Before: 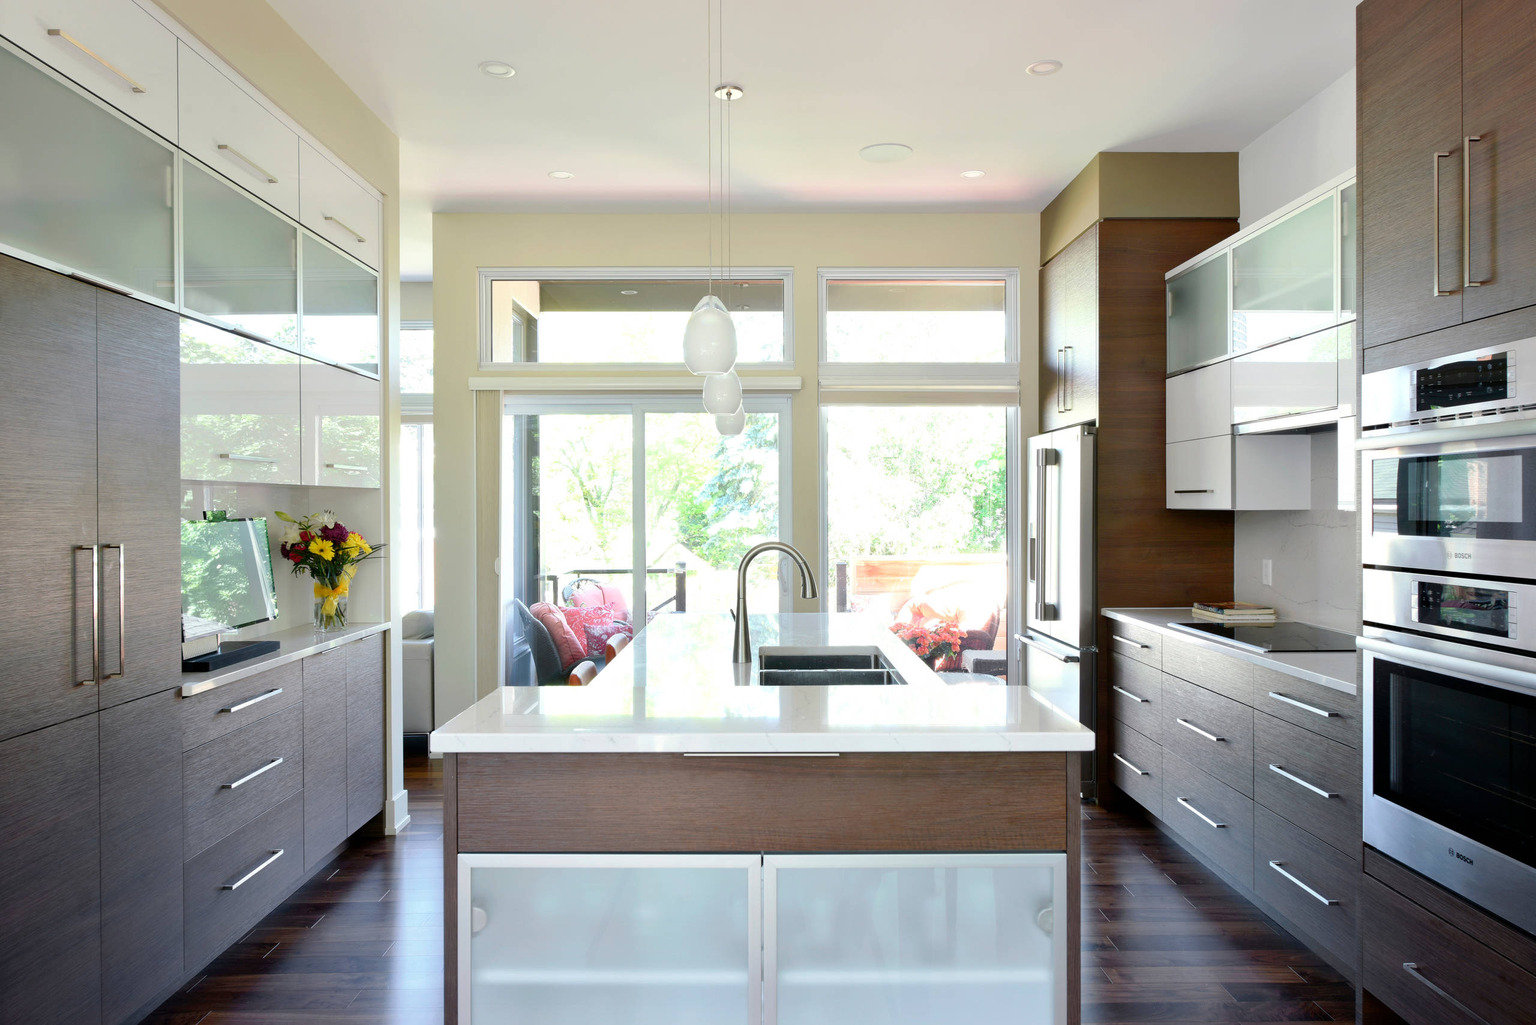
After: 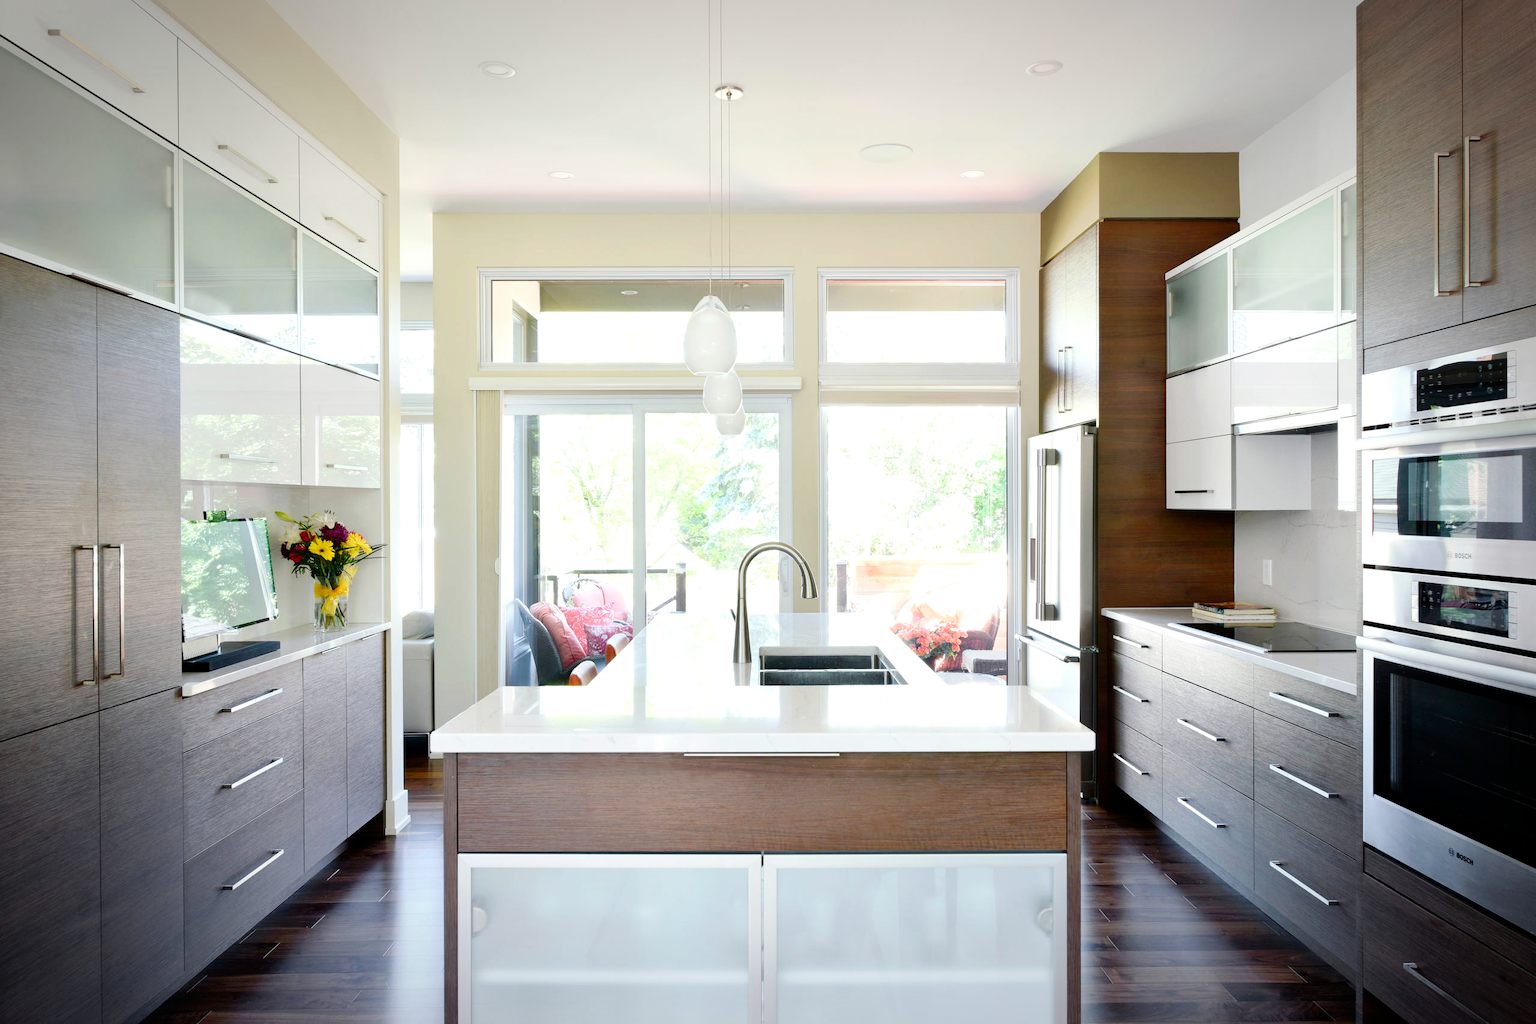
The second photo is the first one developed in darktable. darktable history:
vignetting: brightness -0.457, saturation -0.294, automatic ratio true
exposure: exposure 0.078 EV, compensate highlight preservation false
tone curve: curves: ch0 [(0, 0) (0.004, 0.001) (0.133, 0.112) (0.325, 0.362) (0.832, 0.893) (1, 1)], preserve colors none
